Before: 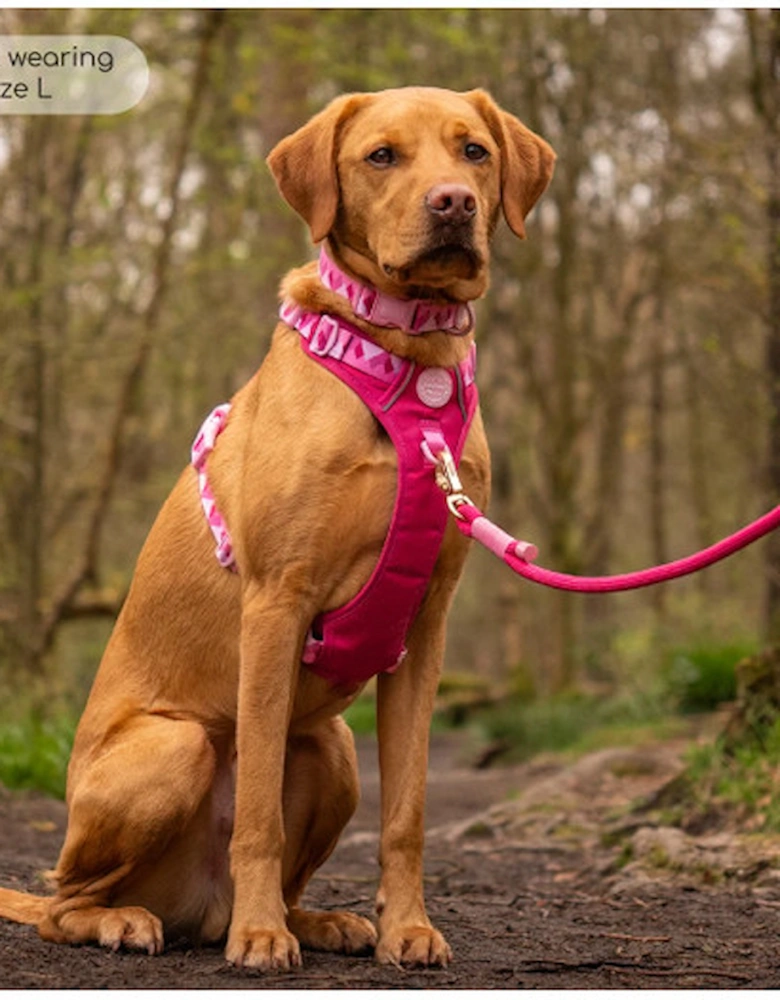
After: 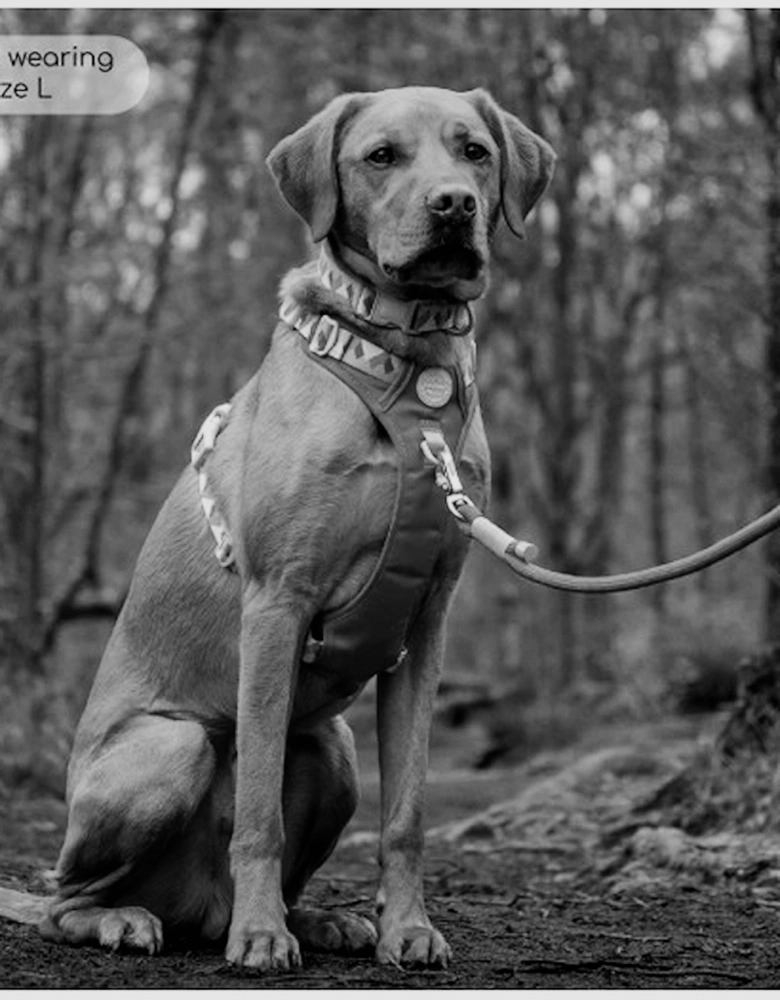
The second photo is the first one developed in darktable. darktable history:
shadows and highlights: shadows 37.37, highlights -27.63, soften with gaussian
color calibration: output gray [0.25, 0.35, 0.4, 0], gray › normalize channels true, illuminant as shot in camera, x 0.358, y 0.373, temperature 4628.91 K, gamut compression 0.012
filmic rgb: black relative exposure -16 EV, white relative exposure 5.32 EV, threshold 3.05 EV, hardness 5.9, contrast 1.262, enable highlight reconstruction true
